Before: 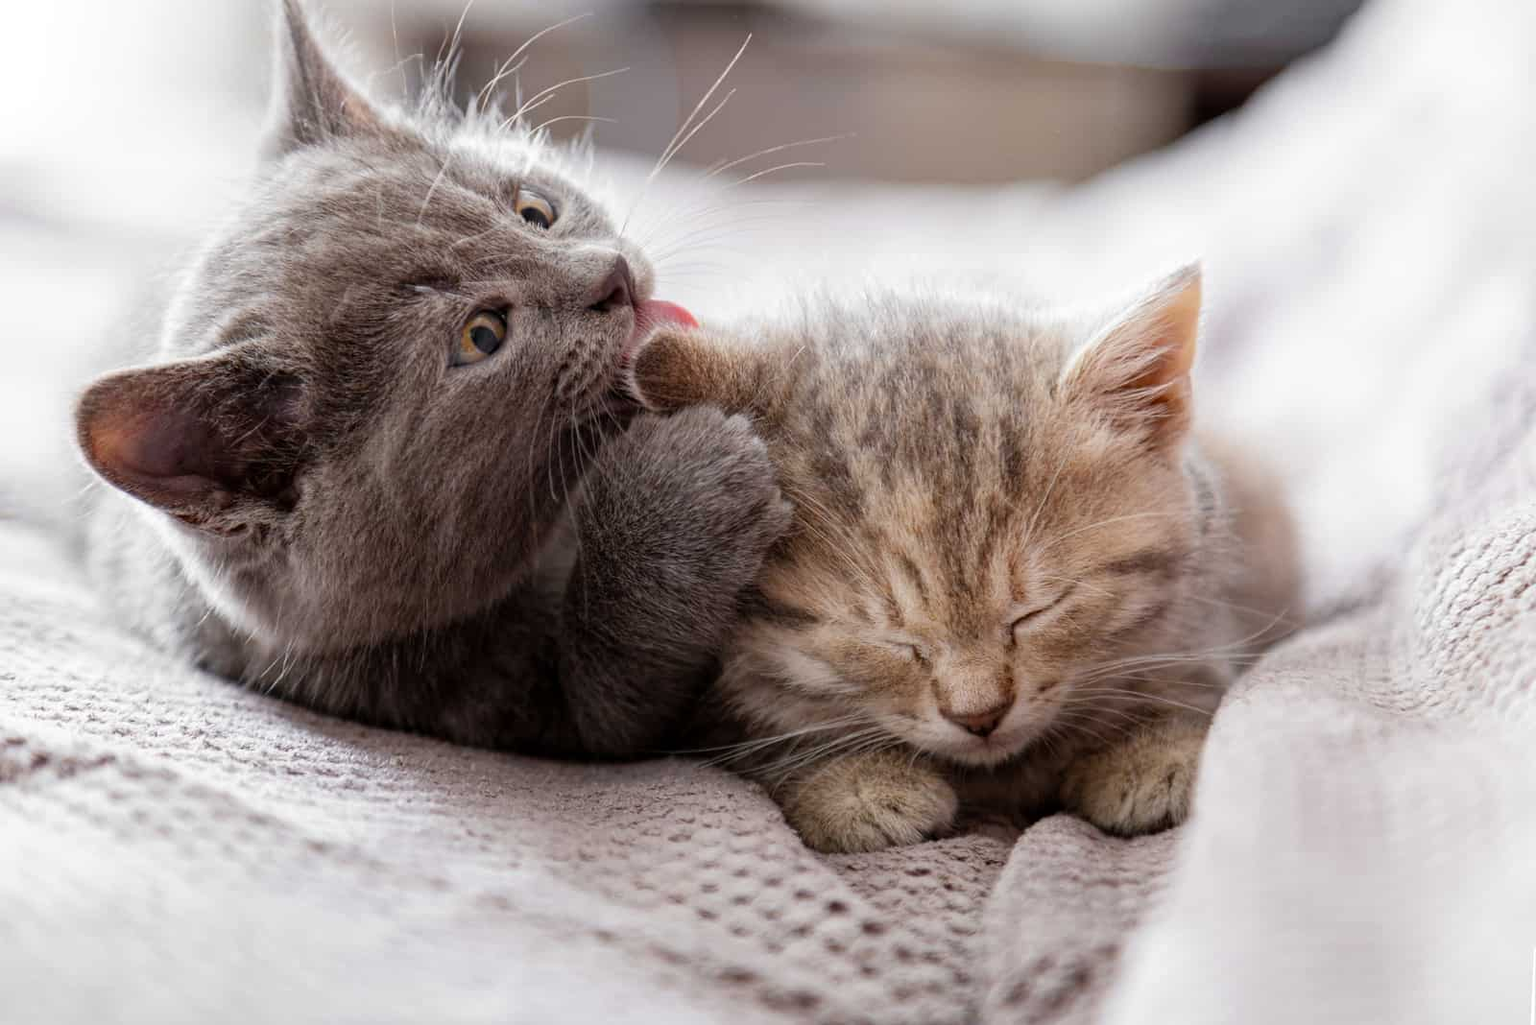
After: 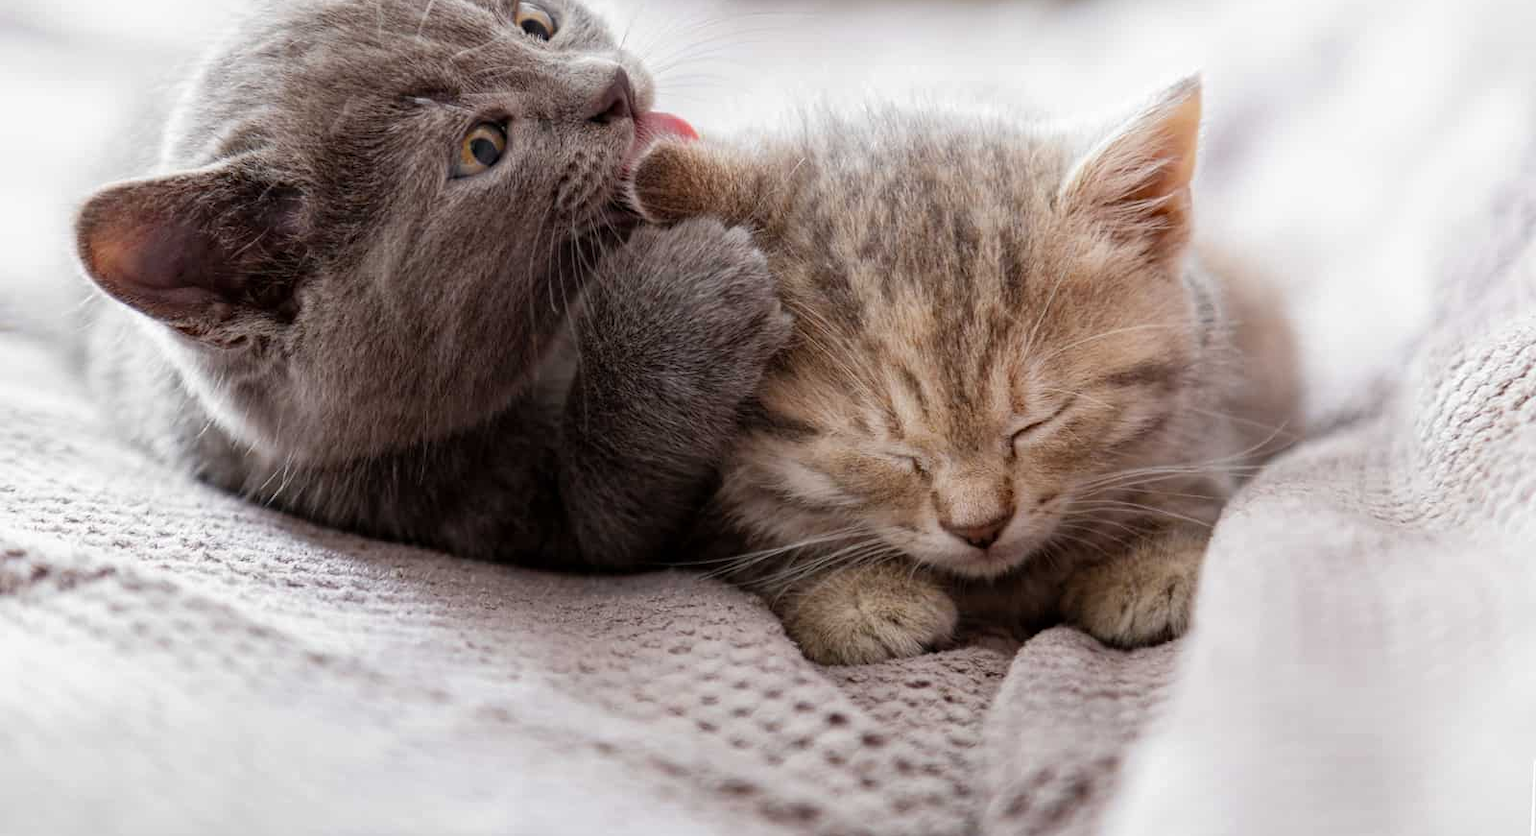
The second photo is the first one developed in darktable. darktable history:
crop and rotate: top 18.396%
